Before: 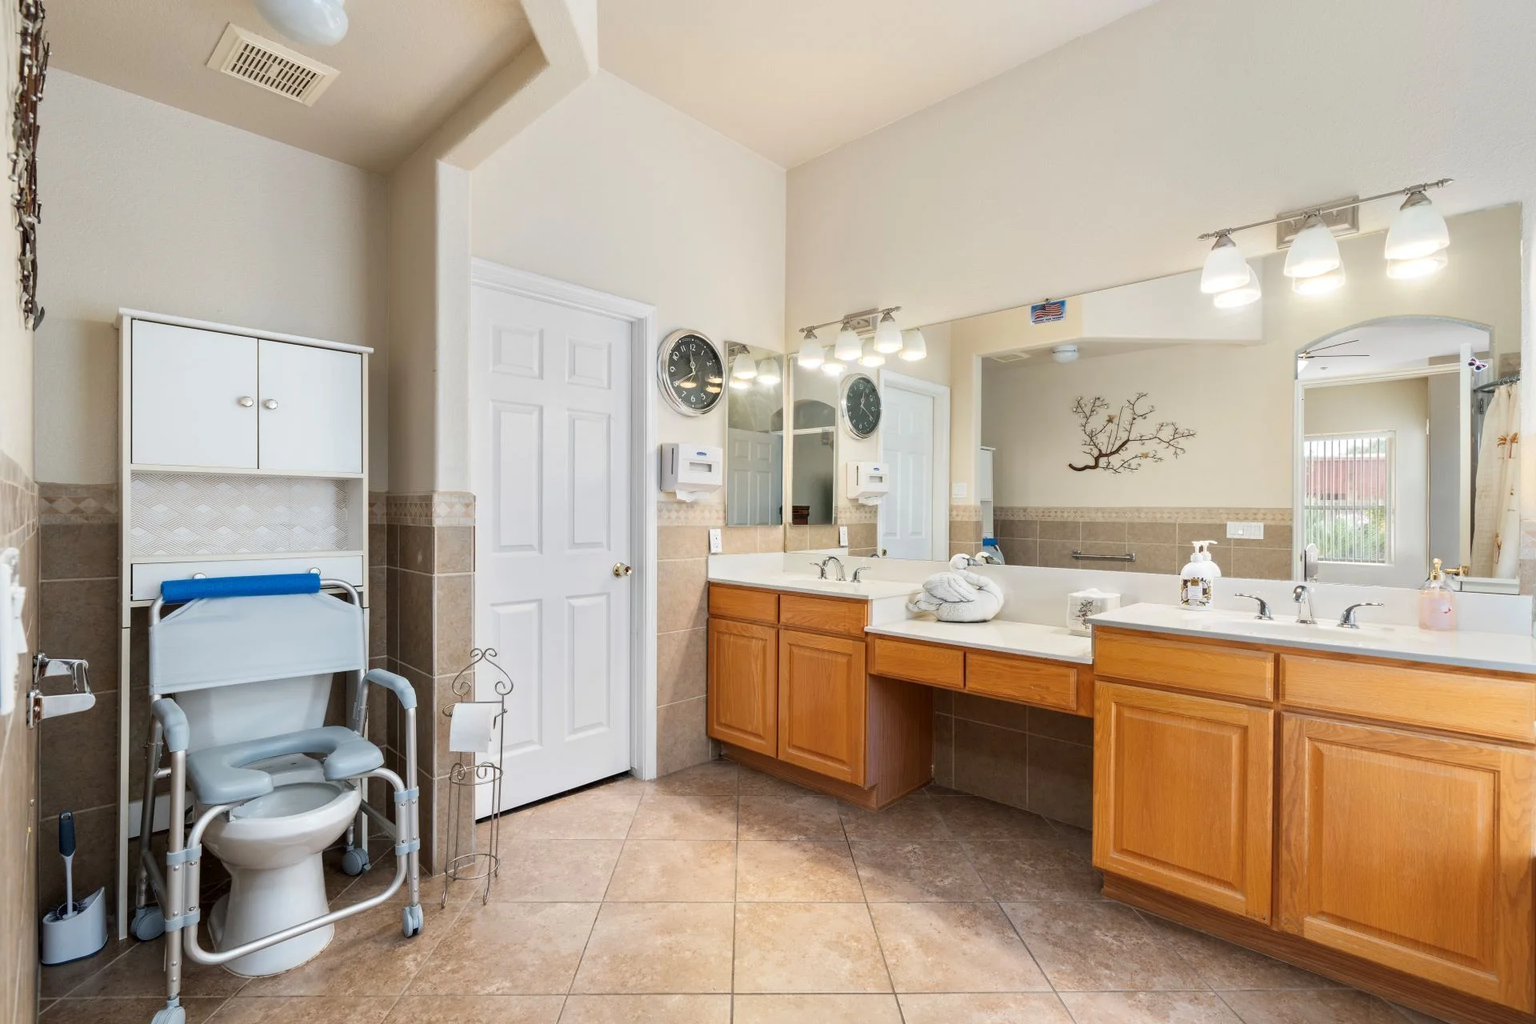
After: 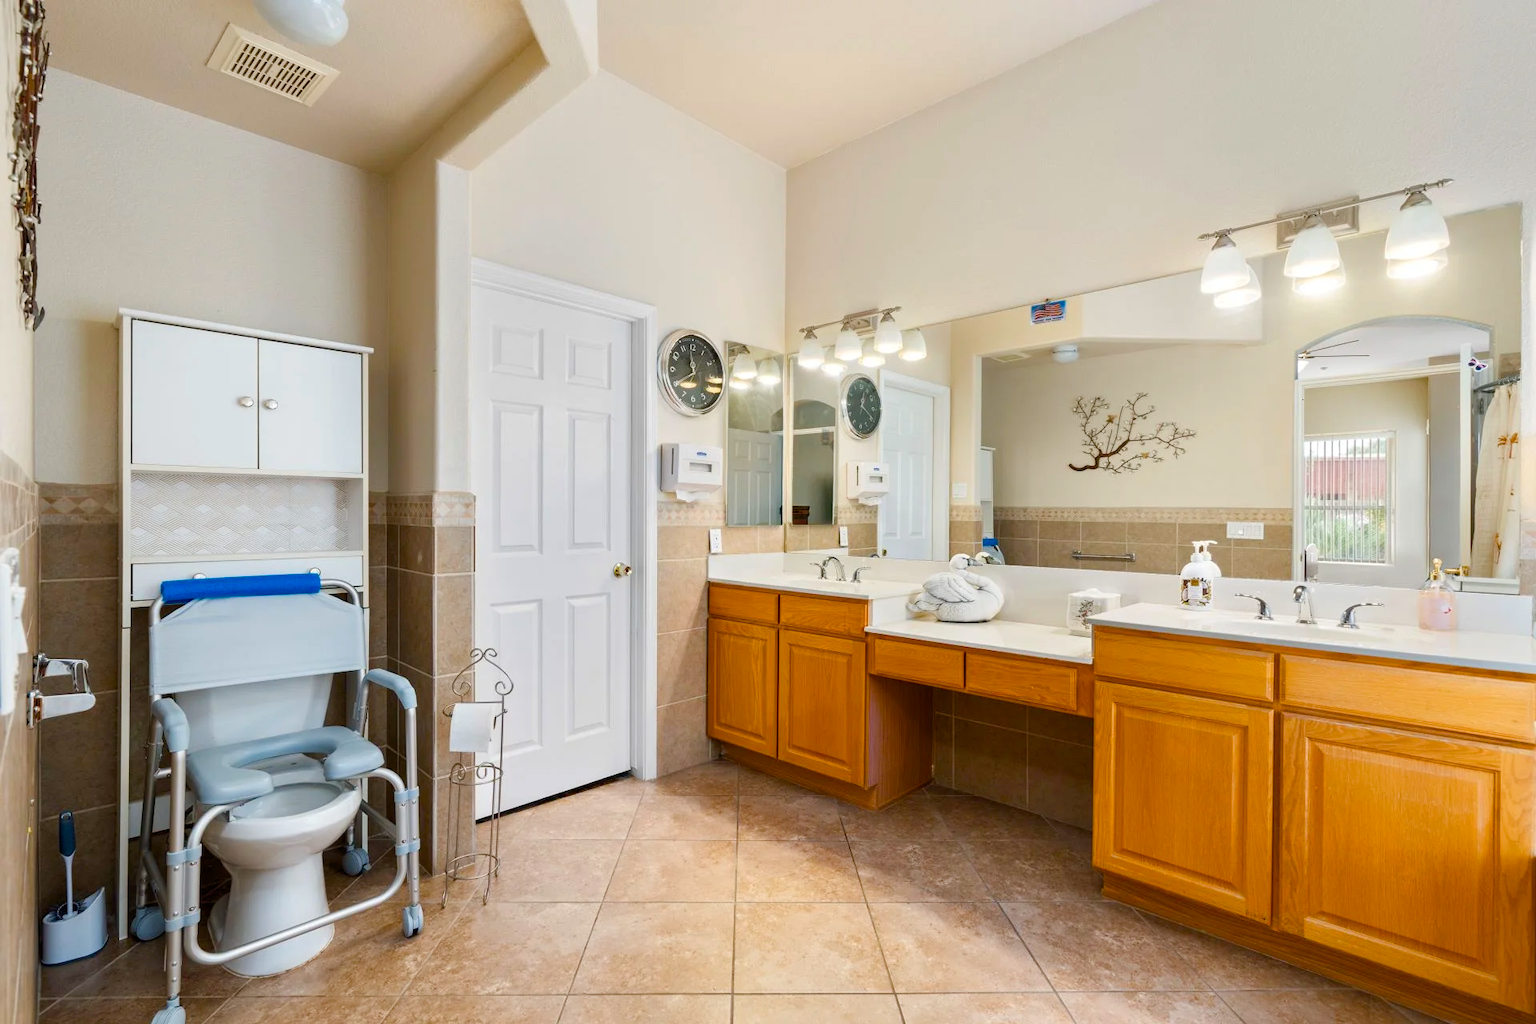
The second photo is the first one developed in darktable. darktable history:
color balance rgb: shadows lift › hue 87.83°, perceptual saturation grading › global saturation 38.928%, perceptual saturation grading › highlights -24.864%, perceptual saturation grading › mid-tones 34.372%, perceptual saturation grading › shadows 35.917%
